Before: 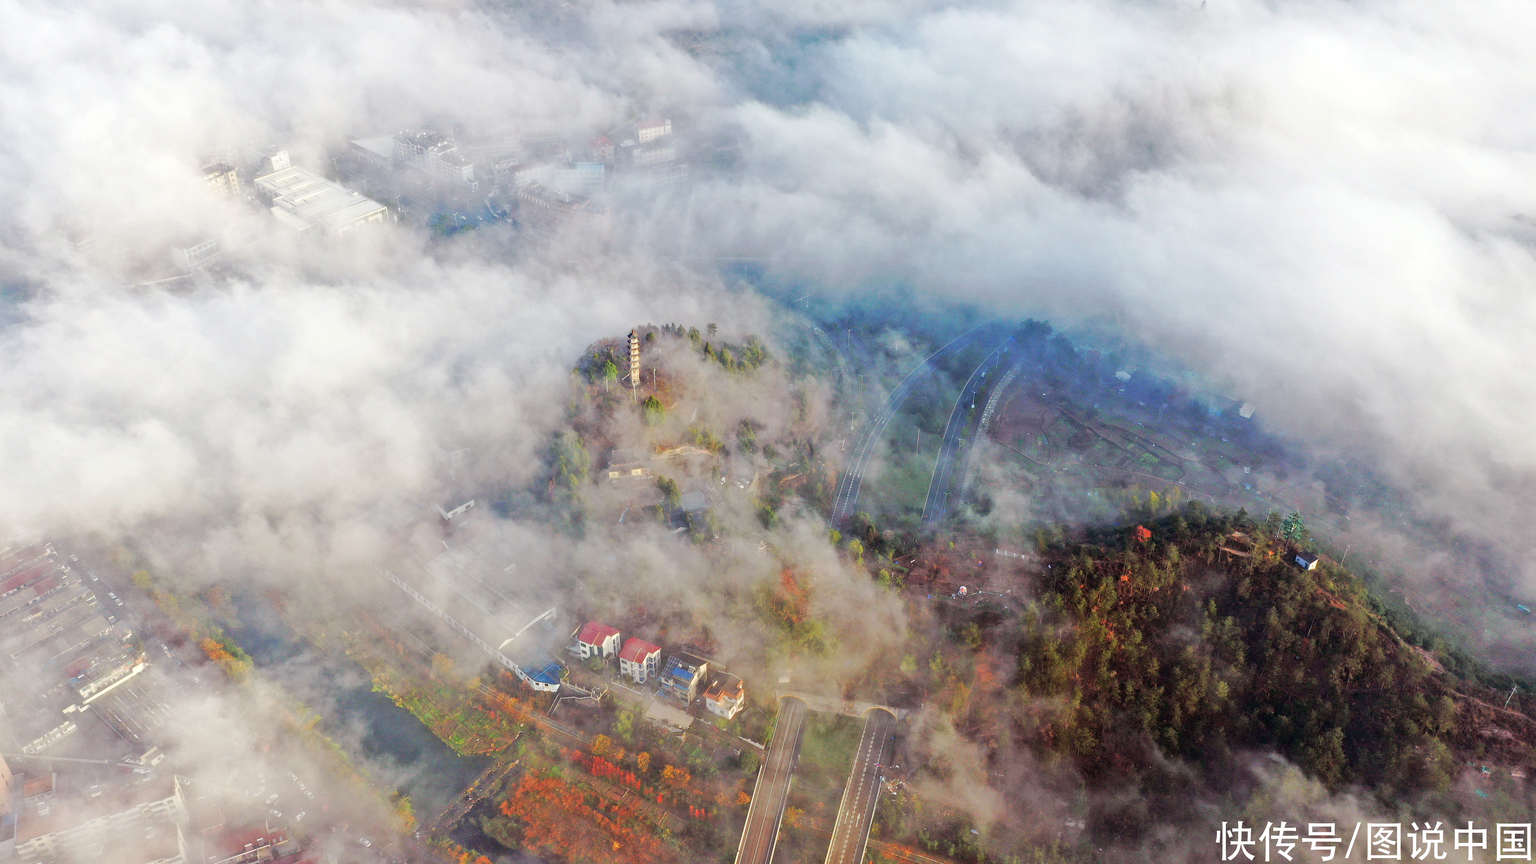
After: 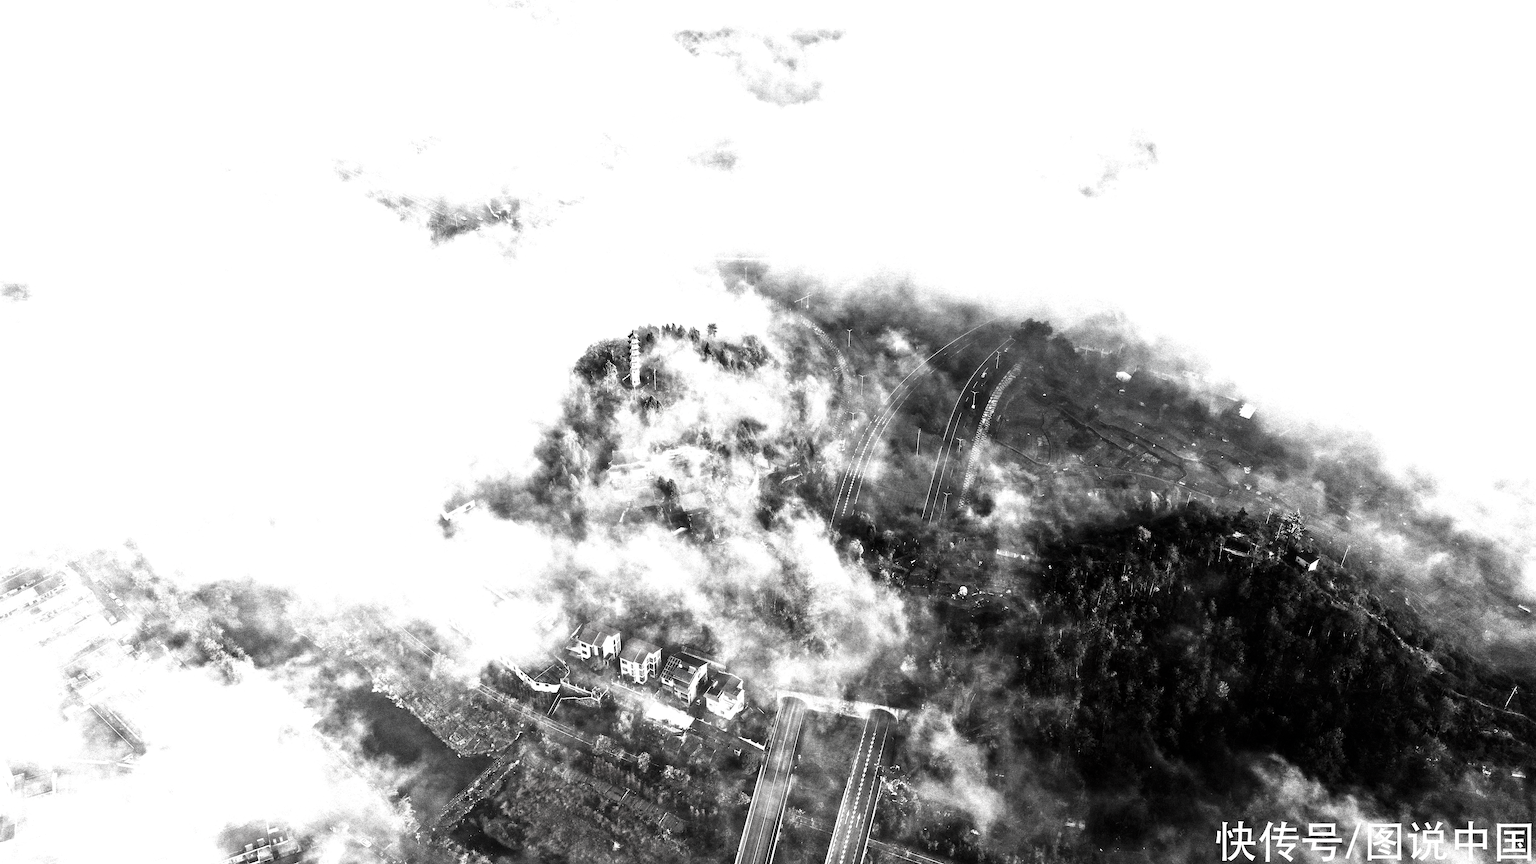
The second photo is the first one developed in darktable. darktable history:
contrast brightness saturation: contrast 0.018, brightness -0.993, saturation -0.991
levels: levels [0, 0.352, 0.703]
velvia: strength 36.07%
exposure: exposure 1 EV, compensate highlight preservation false
